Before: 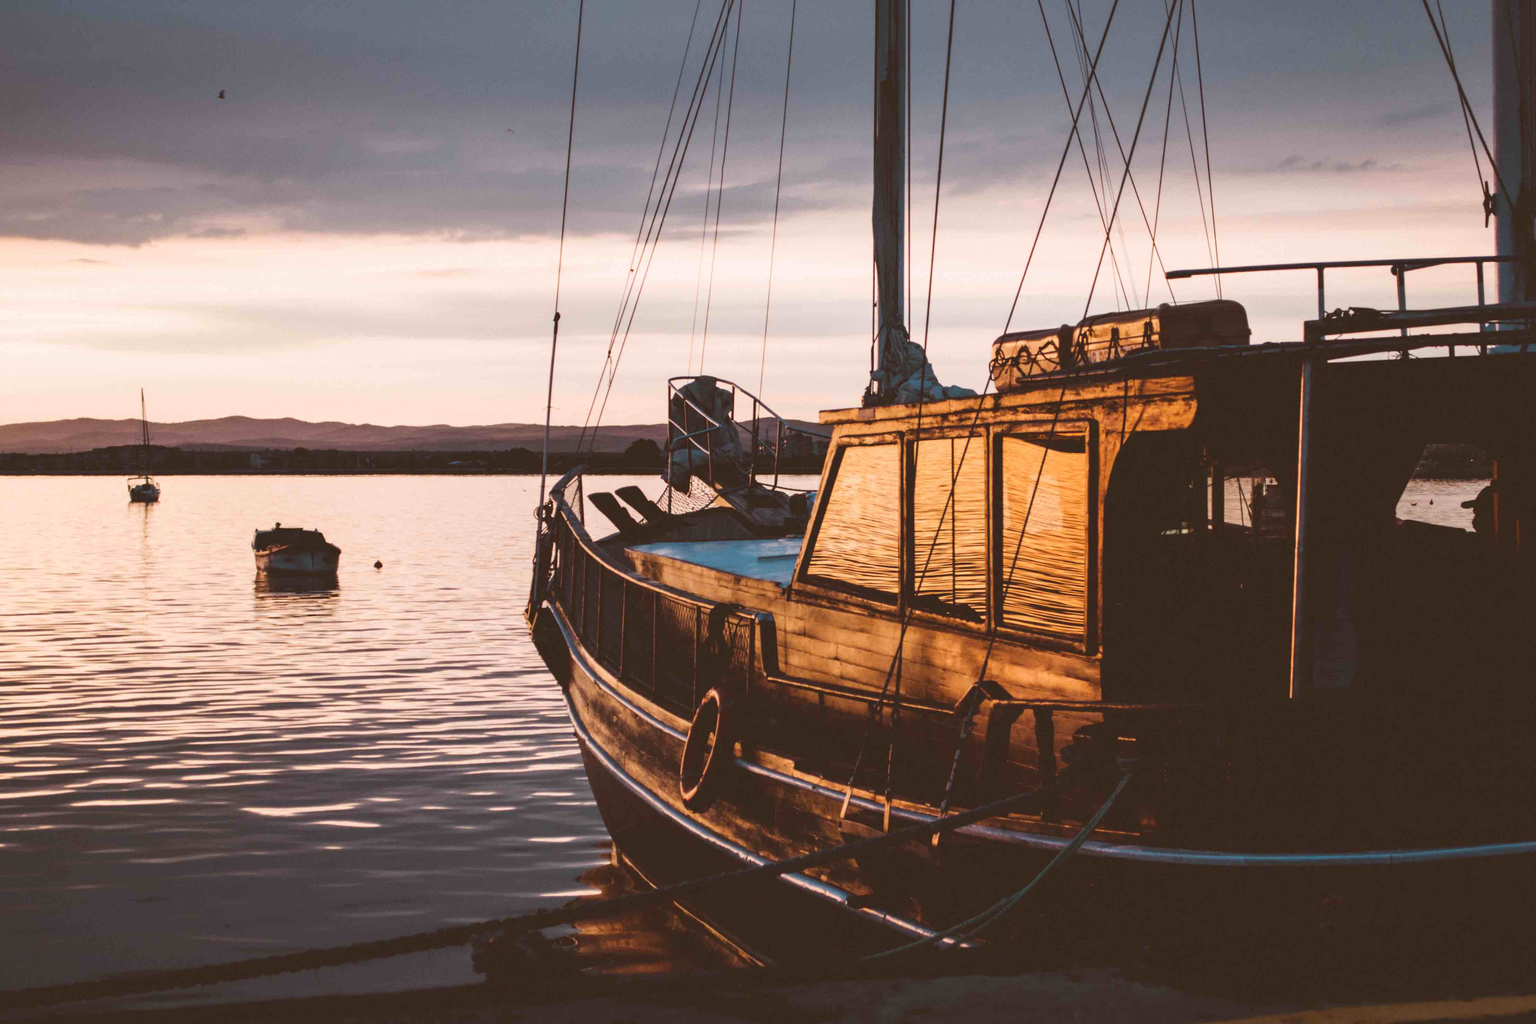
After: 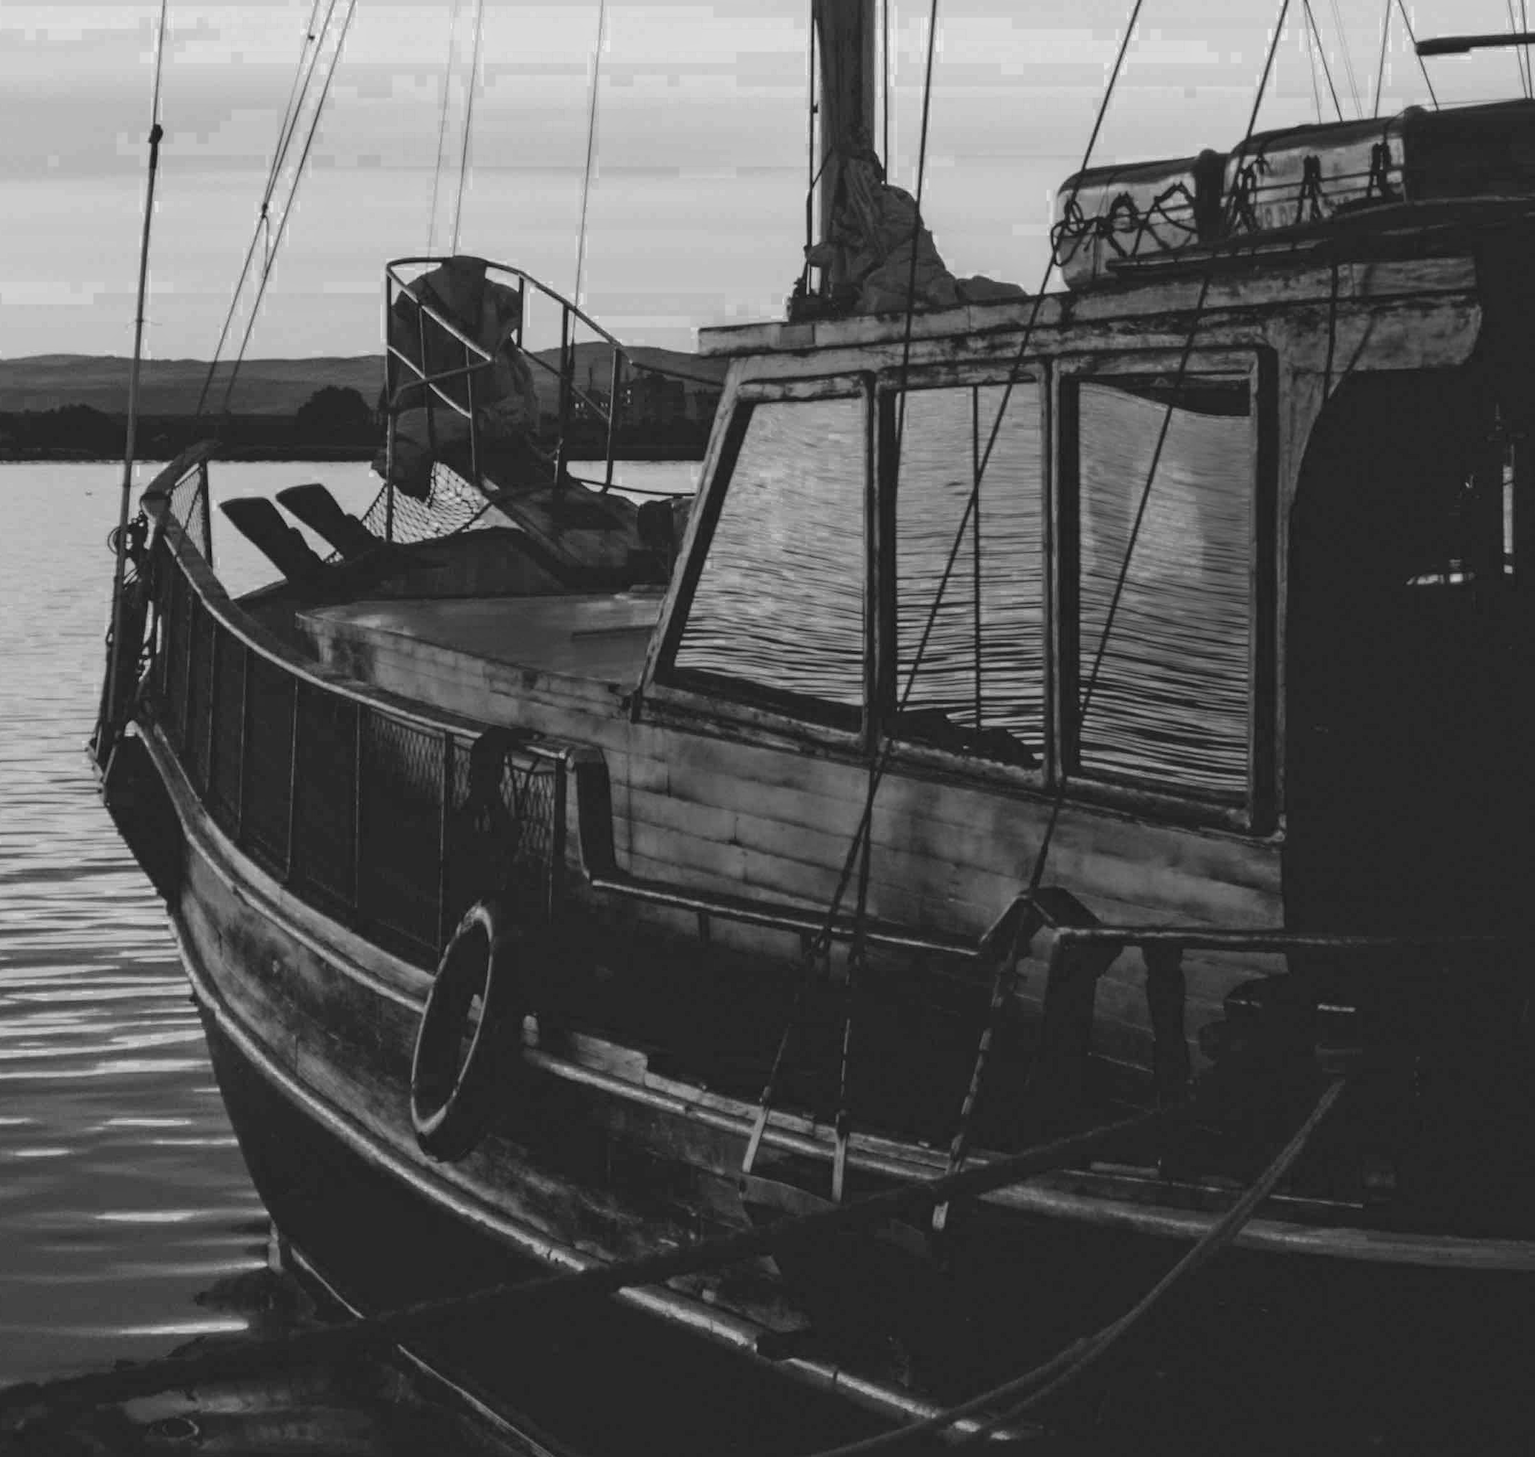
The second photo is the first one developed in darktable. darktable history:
crop: left 31.379%, top 24.658%, right 20.326%, bottom 6.628%
color zones: curves: ch0 [(0, 0.5) (0.125, 0.4) (0.25, 0.5) (0.375, 0.4) (0.5, 0.4) (0.625, 0.35) (0.75, 0.35) (0.875, 0.5)]; ch1 [(0, 0.35) (0.125, 0.45) (0.25, 0.35) (0.375, 0.35) (0.5, 0.35) (0.625, 0.35) (0.75, 0.45) (0.875, 0.35)]; ch2 [(0, 0.6) (0.125, 0.5) (0.25, 0.5) (0.375, 0.6) (0.5, 0.6) (0.625, 0.5) (0.75, 0.5) (0.875, 0.5)]
monochrome: a 26.22, b 42.67, size 0.8
color correction: saturation 3
